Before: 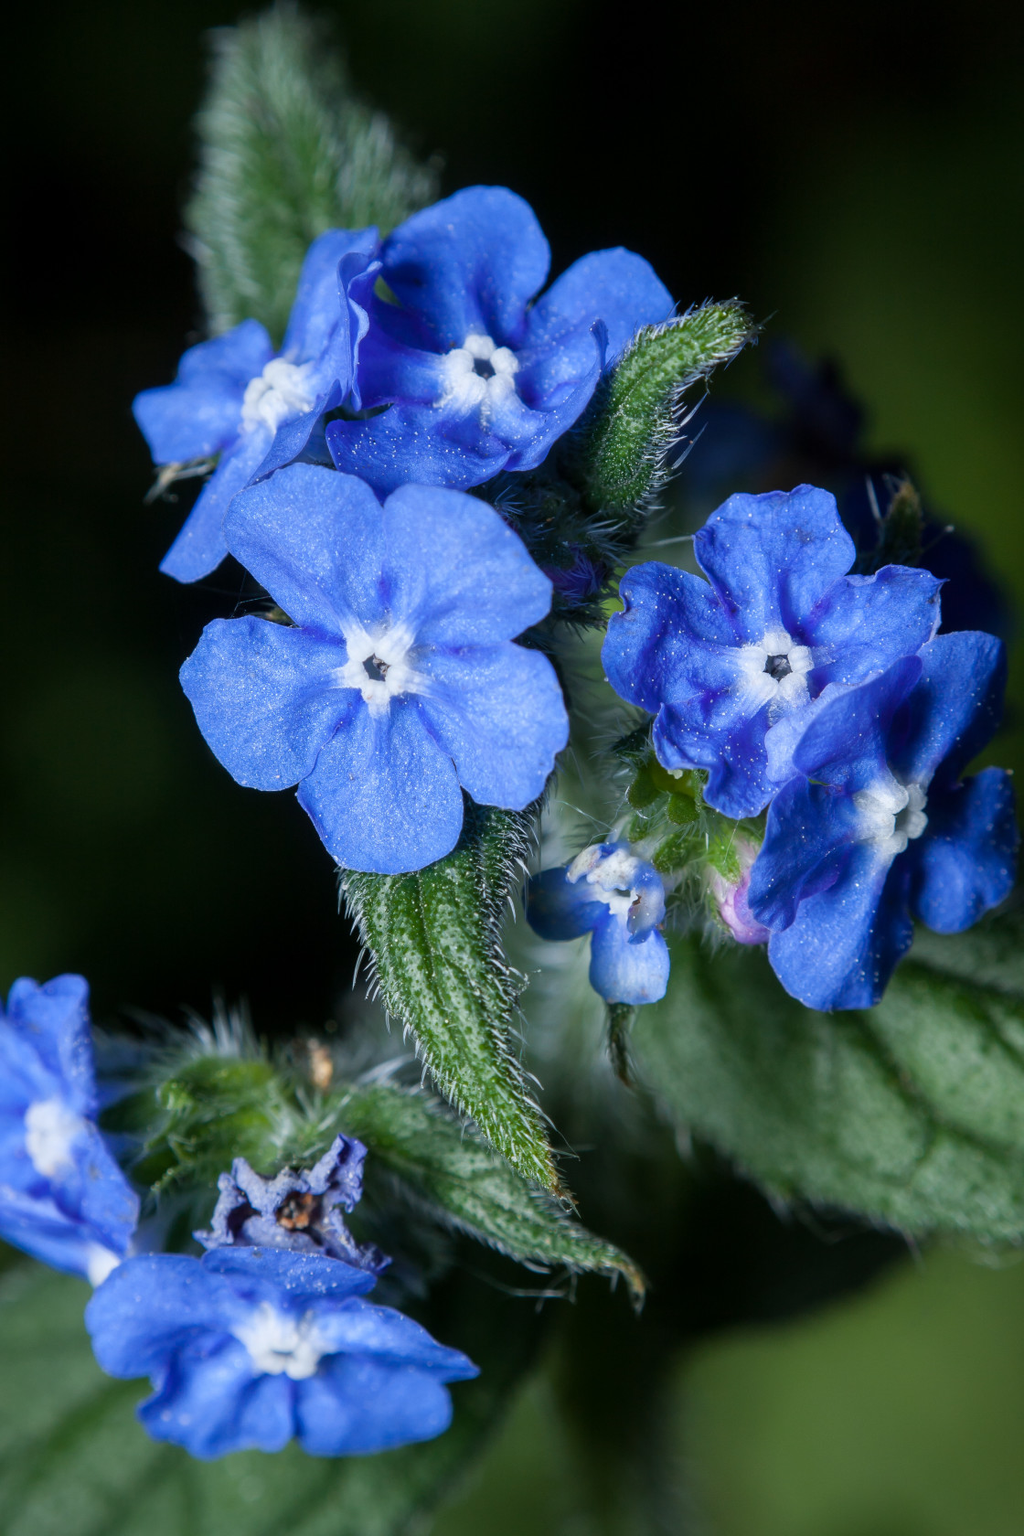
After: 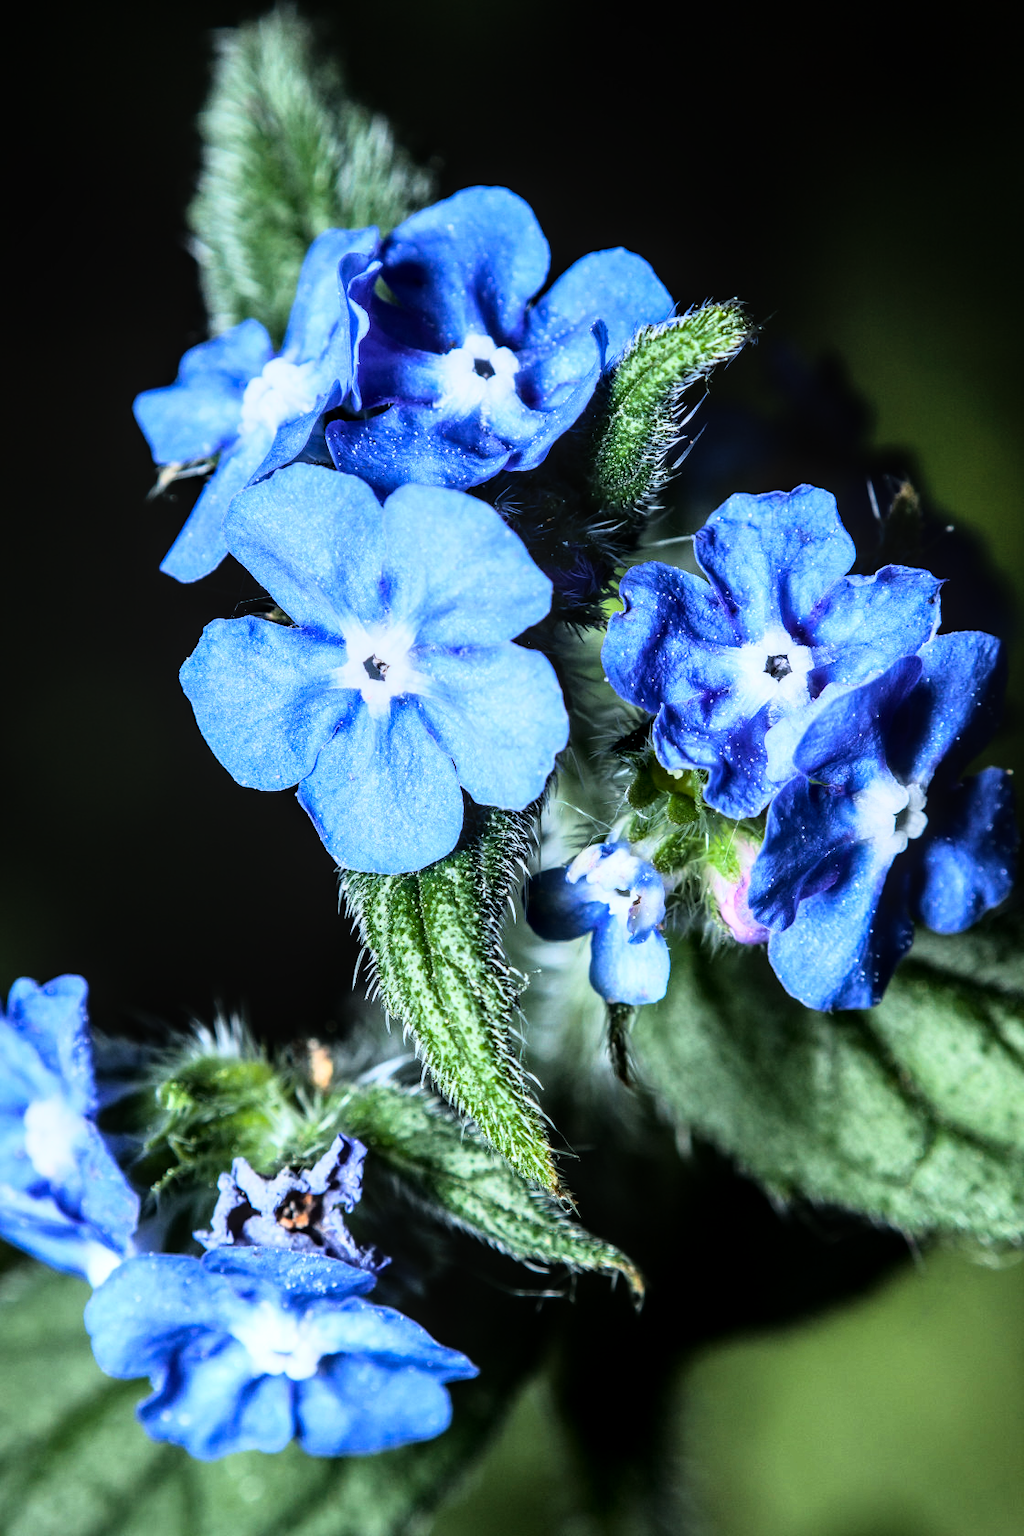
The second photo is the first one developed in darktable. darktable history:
white balance: emerald 1
rgb curve: curves: ch0 [(0, 0) (0.21, 0.15) (0.24, 0.21) (0.5, 0.75) (0.75, 0.96) (0.89, 0.99) (1, 1)]; ch1 [(0, 0.02) (0.21, 0.13) (0.25, 0.2) (0.5, 0.67) (0.75, 0.9) (0.89, 0.97) (1, 1)]; ch2 [(0, 0.02) (0.21, 0.13) (0.25, 0.2) (0.5, 0.67) (0.75, 0.9) (0.89, 0.97) (1, 1)], compensate middle gray true
local contrast: on, module defaults
